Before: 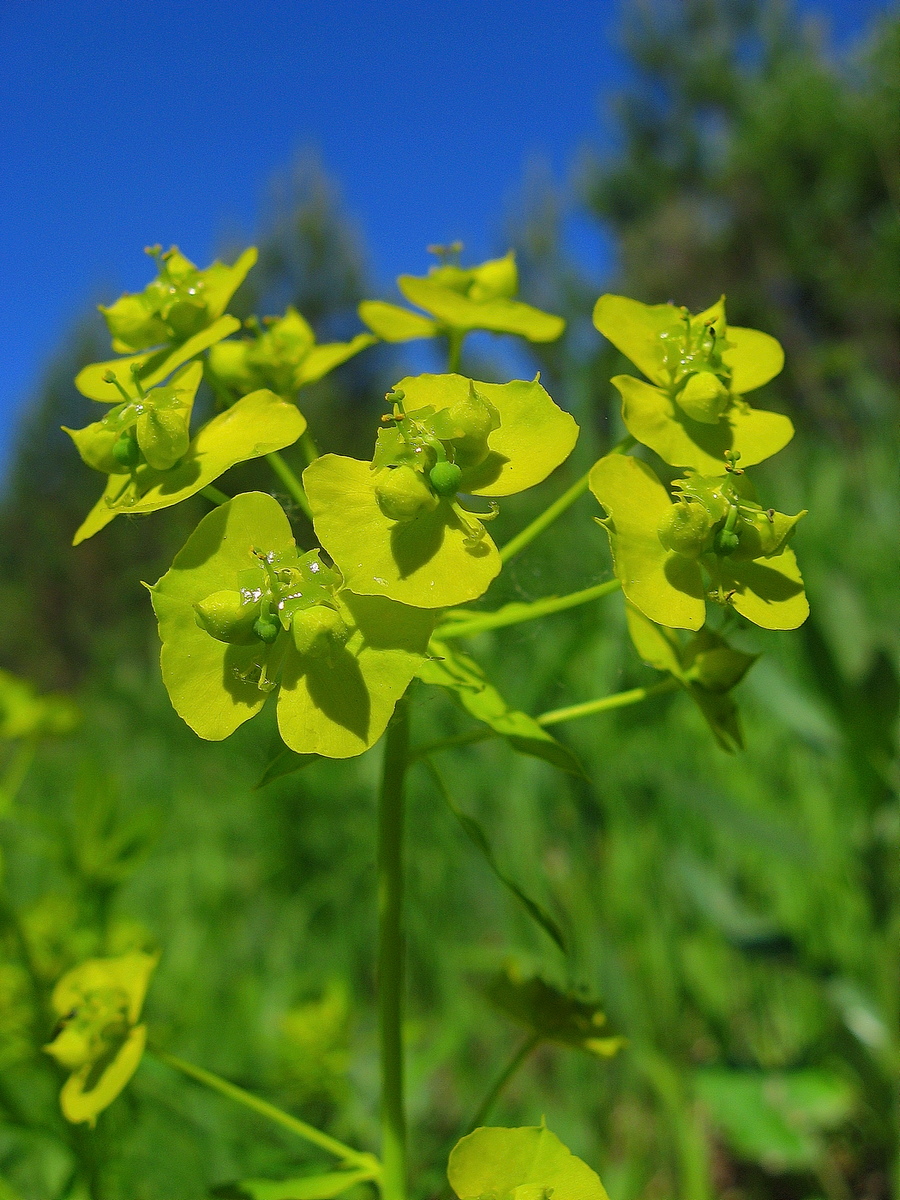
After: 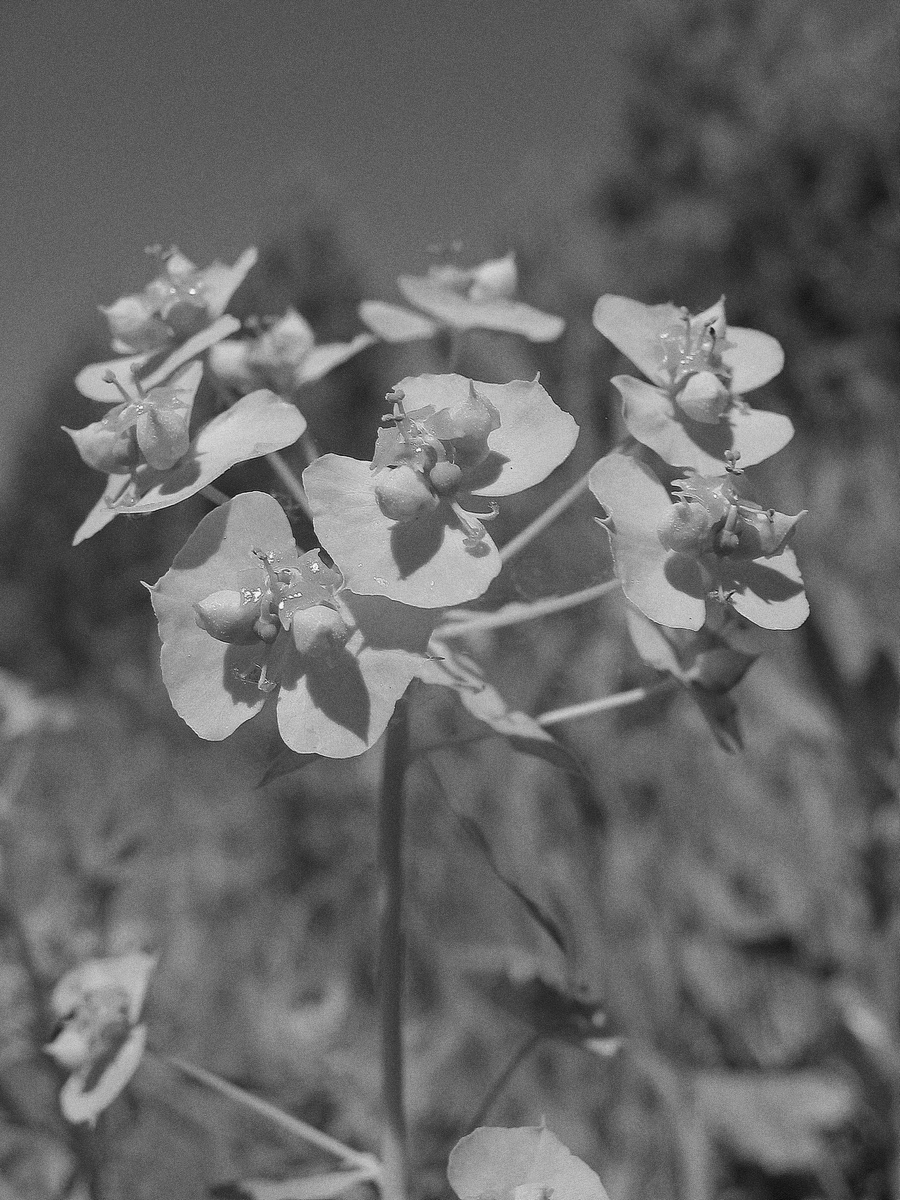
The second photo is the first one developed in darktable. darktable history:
grain: coarseness 0.09 ISO
monochrome: on, module defaults
white balance: red 0.967, blue 1.119, emerald 0.756
